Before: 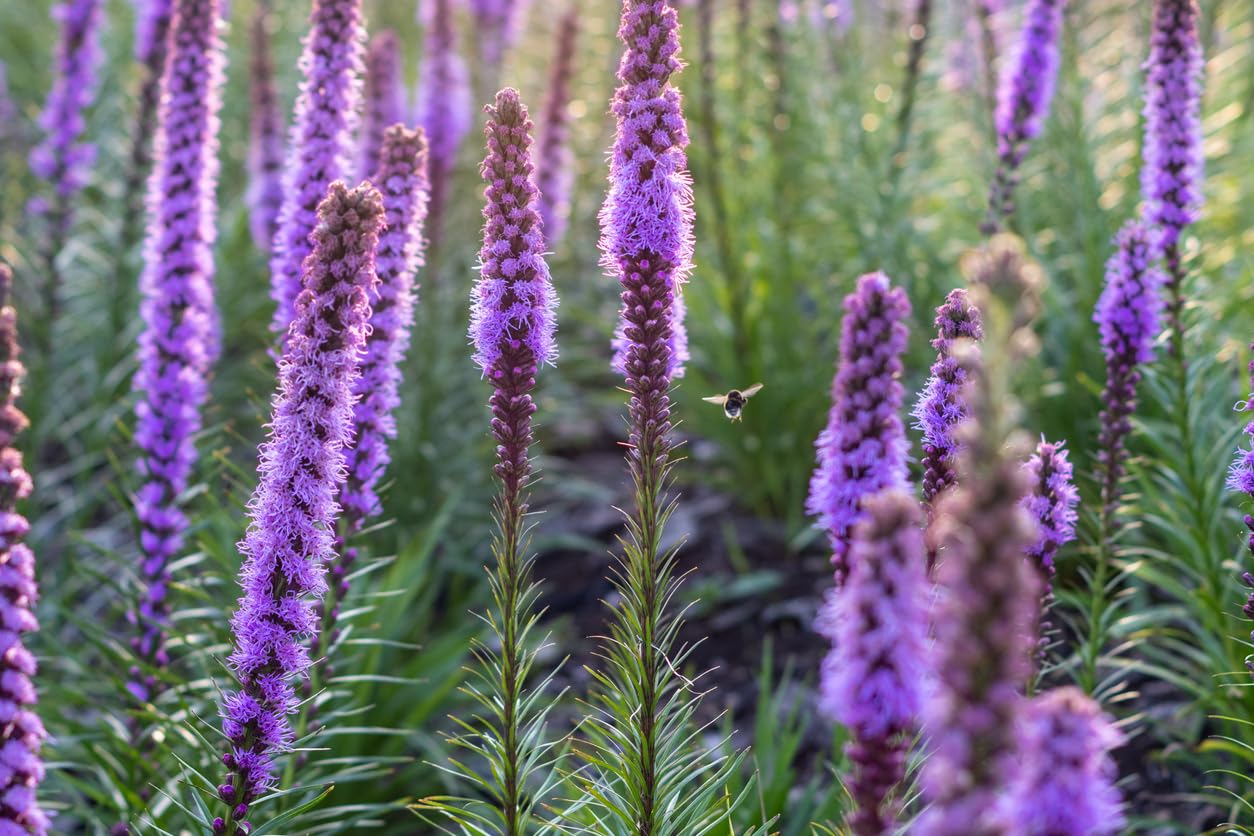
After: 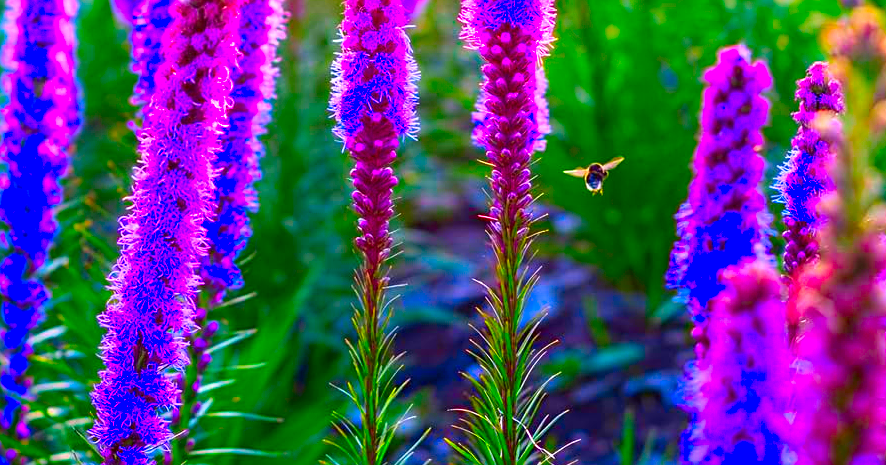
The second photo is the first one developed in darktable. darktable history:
color correction: highlights b* -0.024, saturation 2.96
contrast brightness saturation: brightness -0.017, saturation 0.358
sharpen: on, module defaults
crop: left 11.103%, top 27.238%, right 18.236%, bottom 17.027%
